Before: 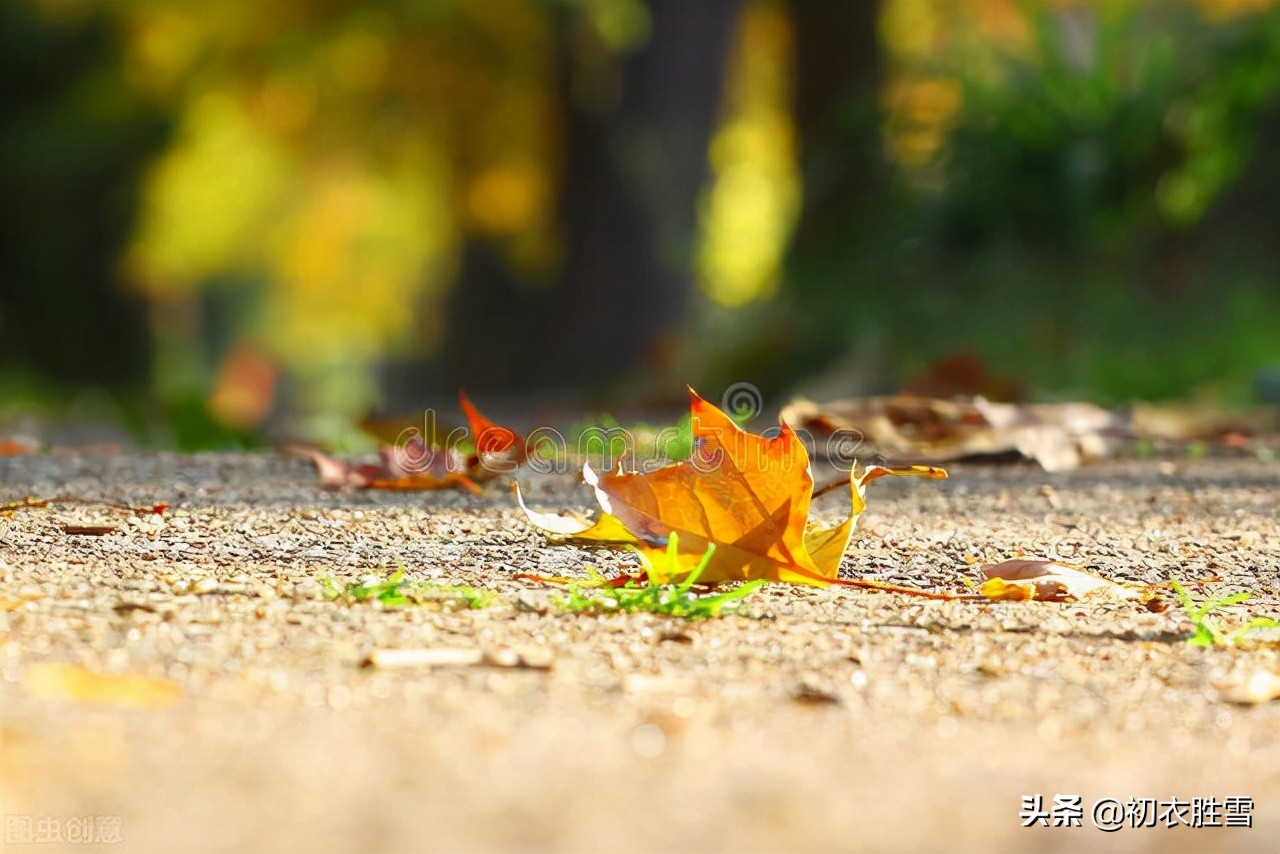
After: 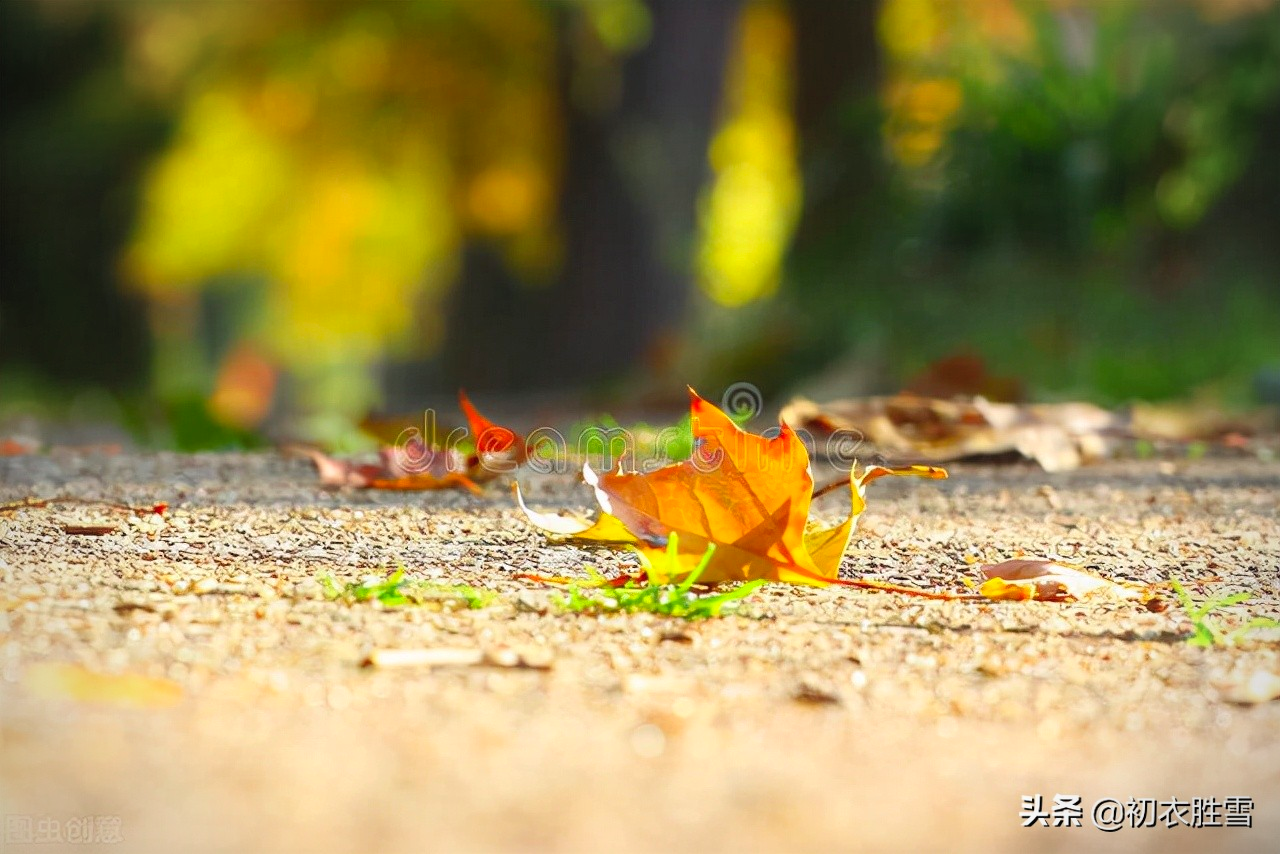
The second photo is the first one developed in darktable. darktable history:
contrast brightness saturation: contrast 0.07, brightness 0.08, saturation 0.18
vignetting: unbound false
